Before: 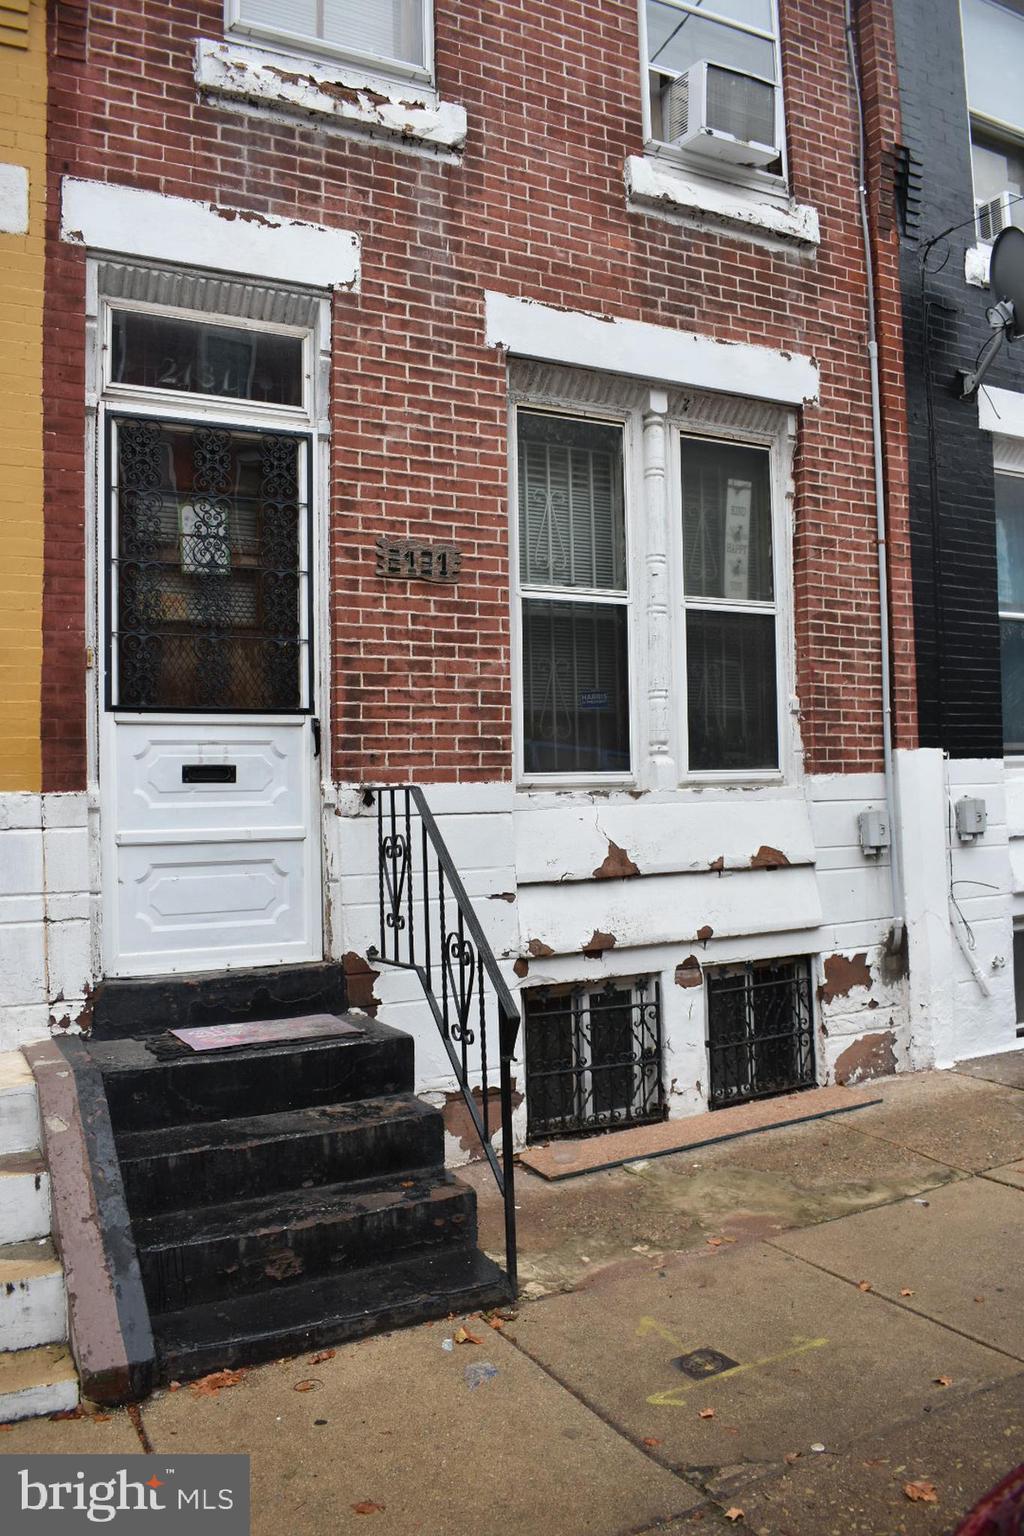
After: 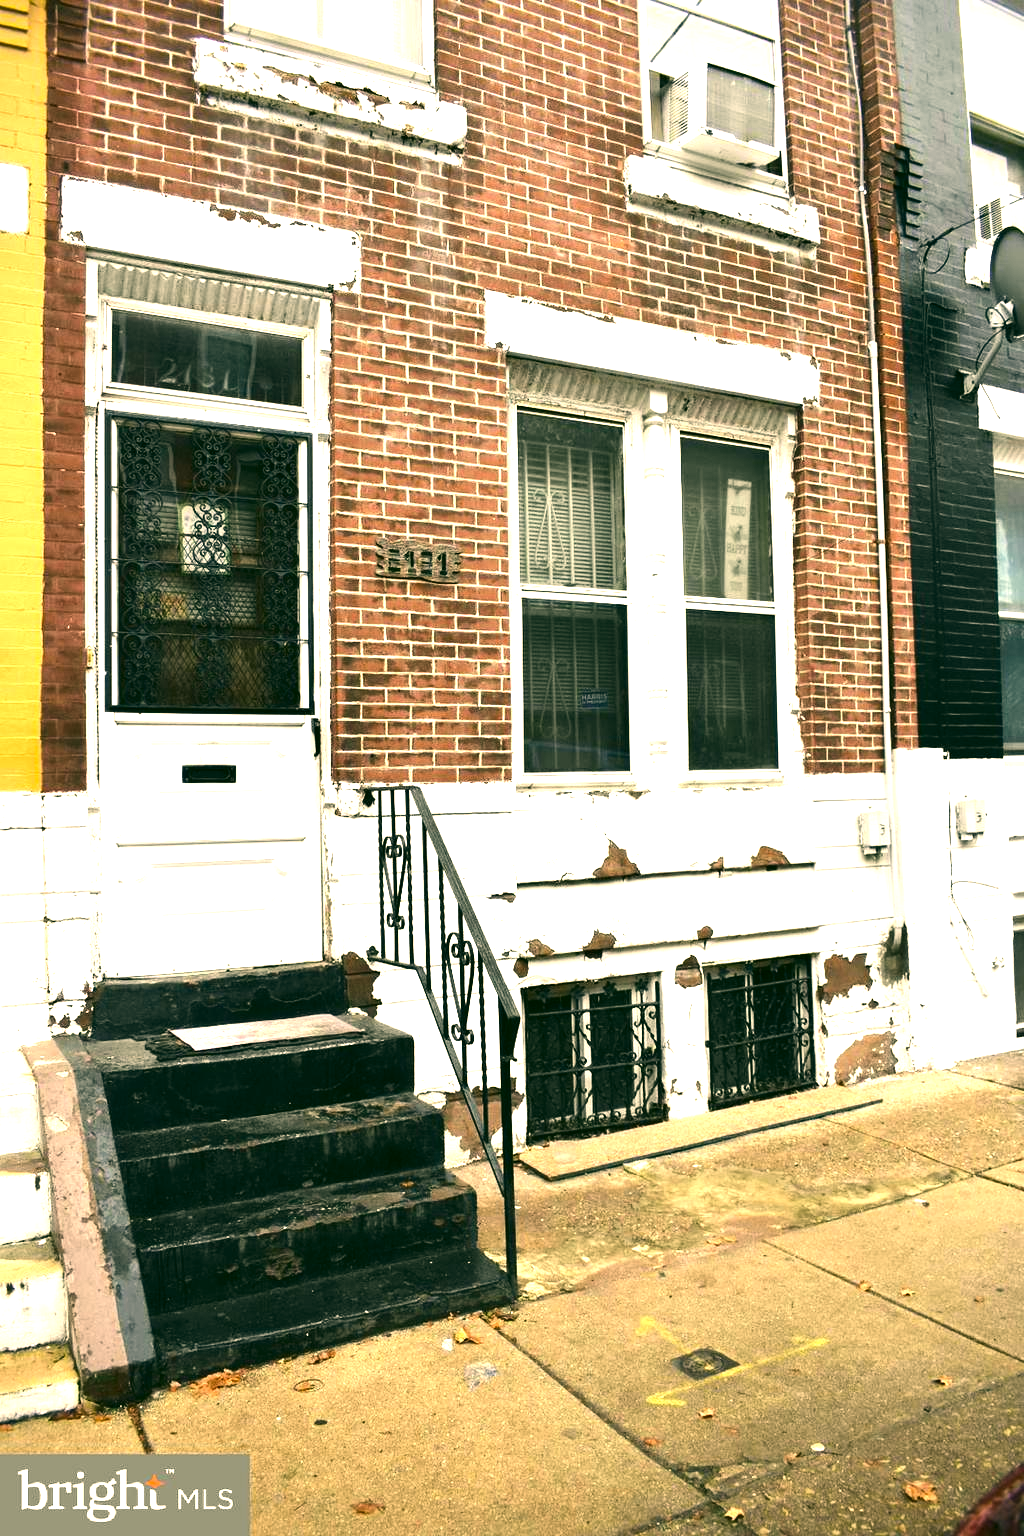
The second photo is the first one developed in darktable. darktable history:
exposure: exposure 0.996 EV, compensate highlight preservation false
tone equalizer: -8 EV -0.722 EV, -7 EV -0.706 EV, -6 EV -0.597 EV, -5 EV -0.372 EV, -3 EV 0.375 EV, -2 EV 0.6 EV, -1 EV 0.7 EV, +0 EV 0.743 EV, edges refinement/feathering 500, mask exposure compensation -1.57 EV, preserve details no
color correction: highlights a* 4.77, highlights b* 23.77, shadows a* -16.25, shadows b* 3.9
